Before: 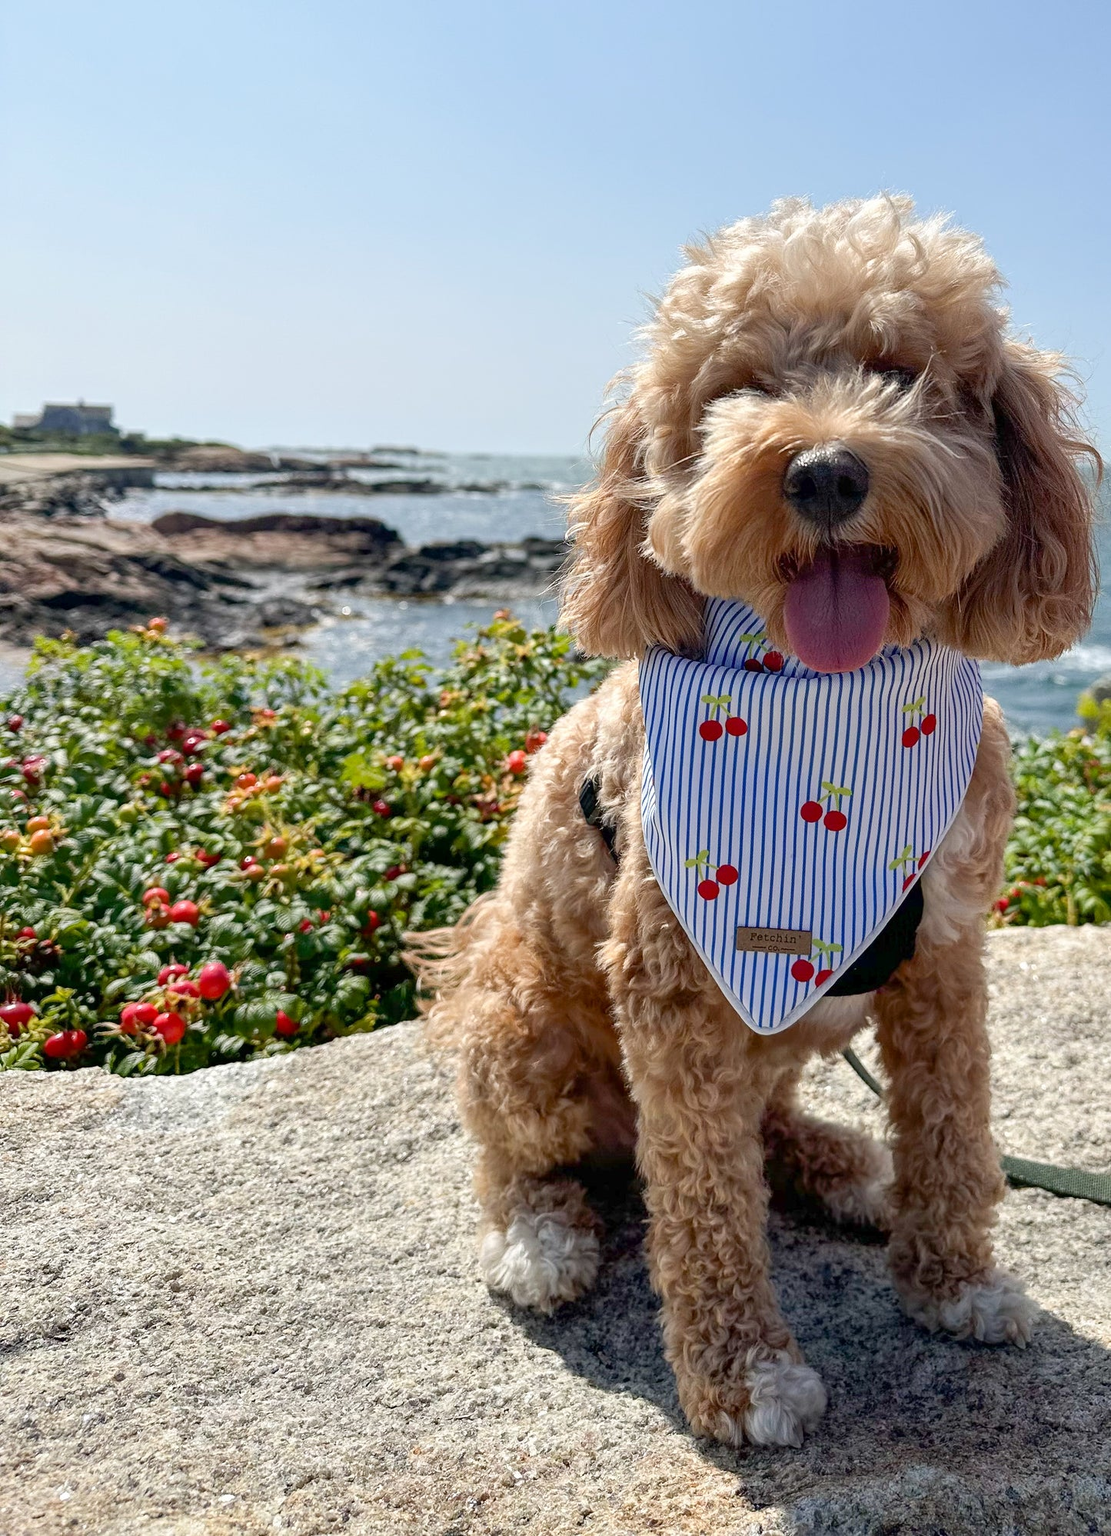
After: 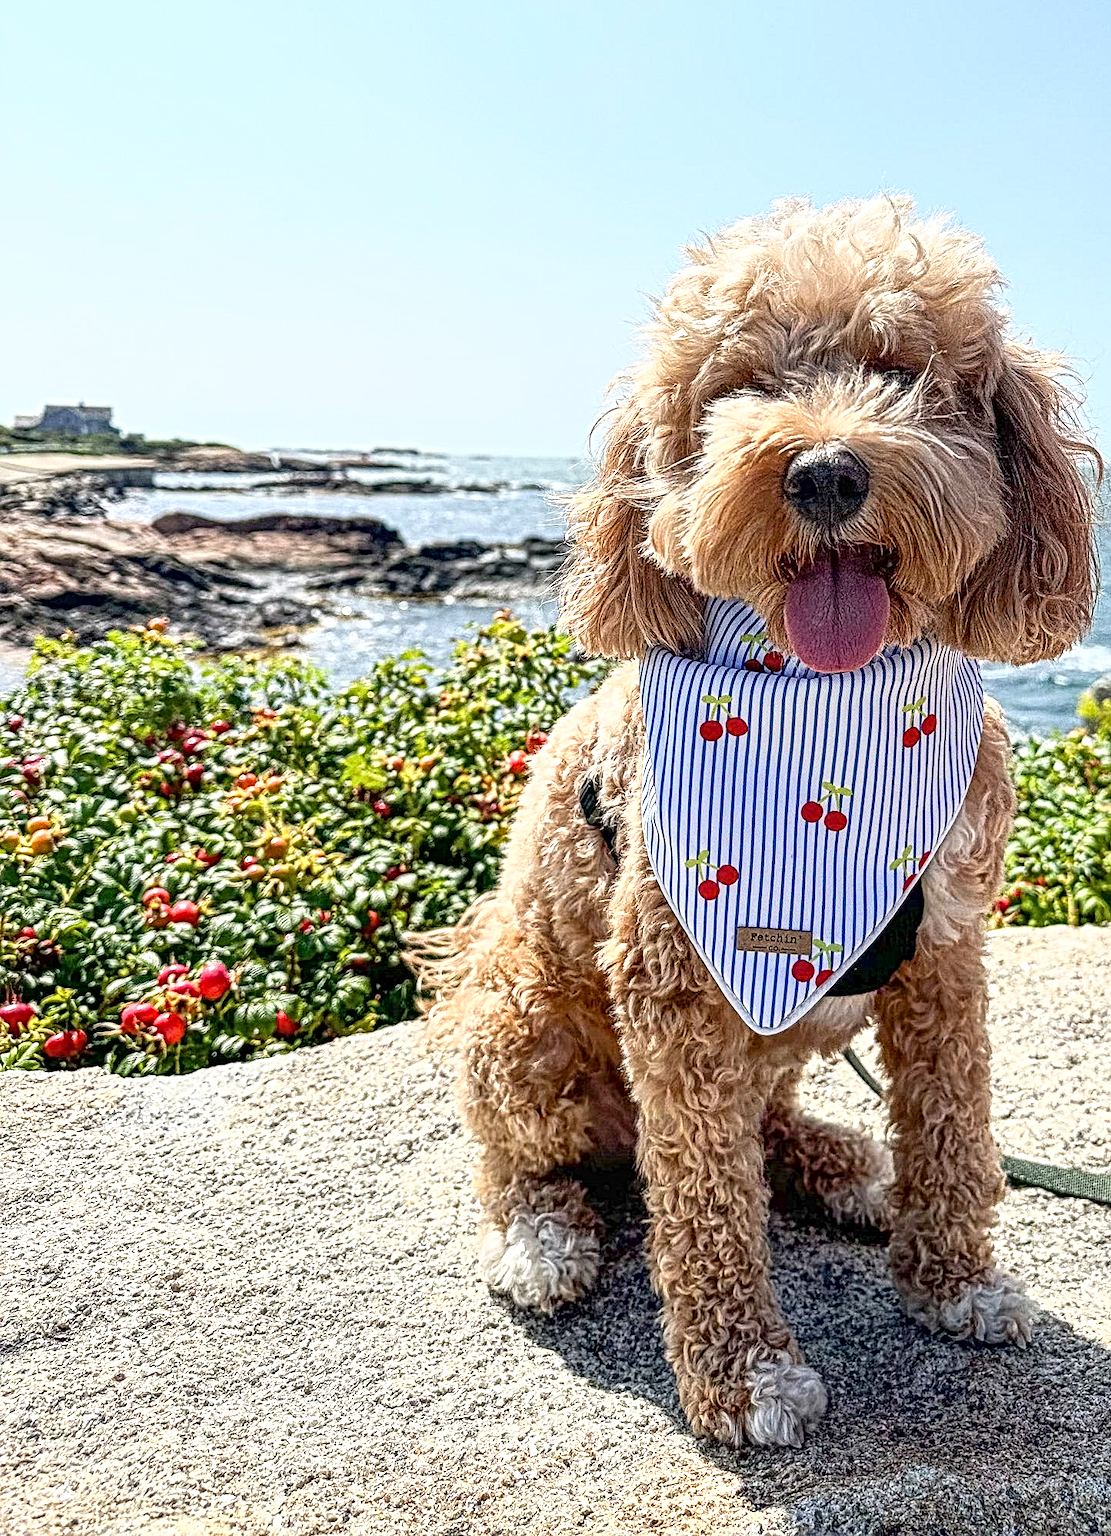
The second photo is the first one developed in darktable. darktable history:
base curve: curves: ch0 [(0, 0) (0.557, 0.834) (1, 1)]
local contrast: mode bilateral grid, contrast 20, coarseness 3, detail 300%, midtone range 0.2
